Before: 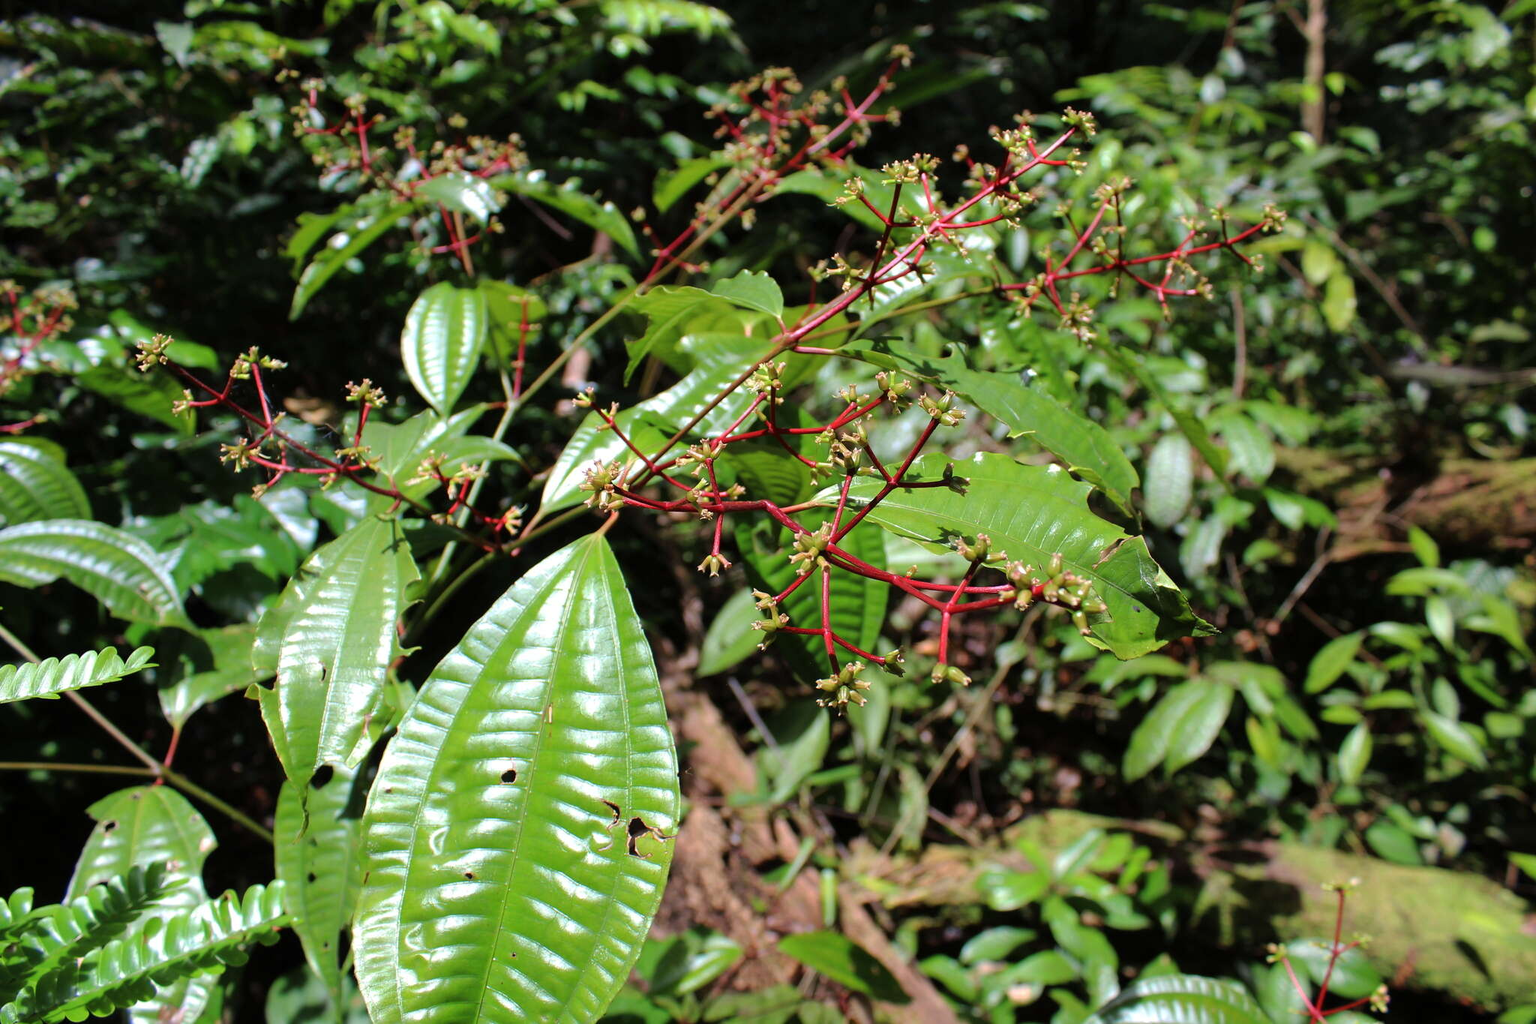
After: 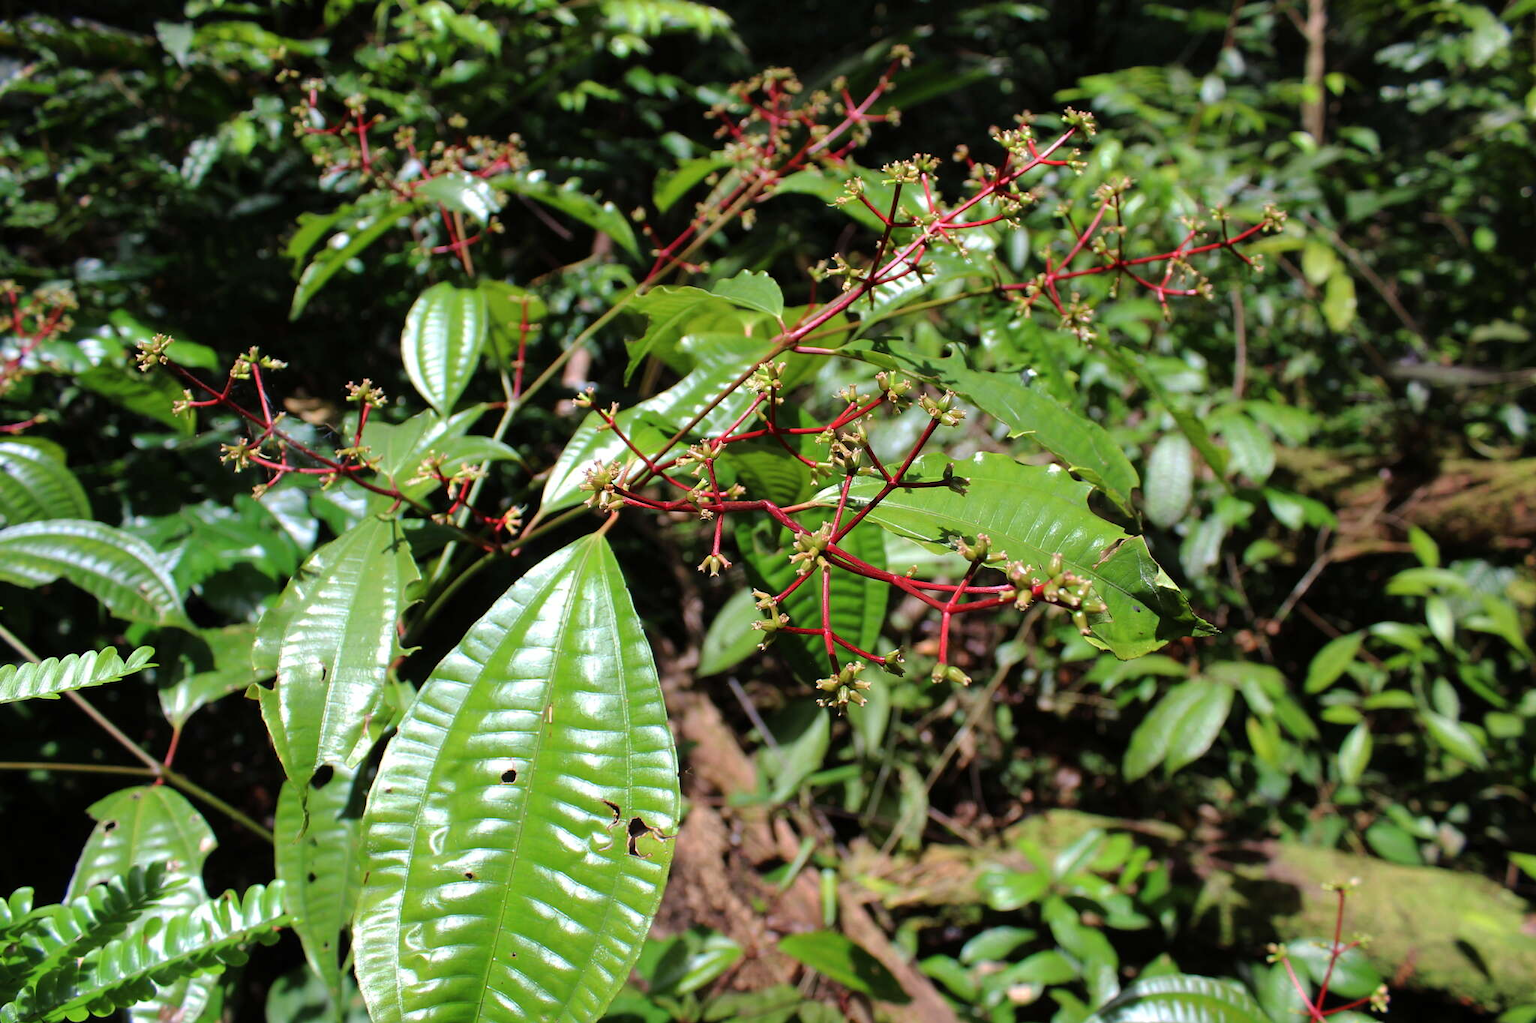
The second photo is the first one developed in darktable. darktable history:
contrast brightness saturation: contrast 0.047
